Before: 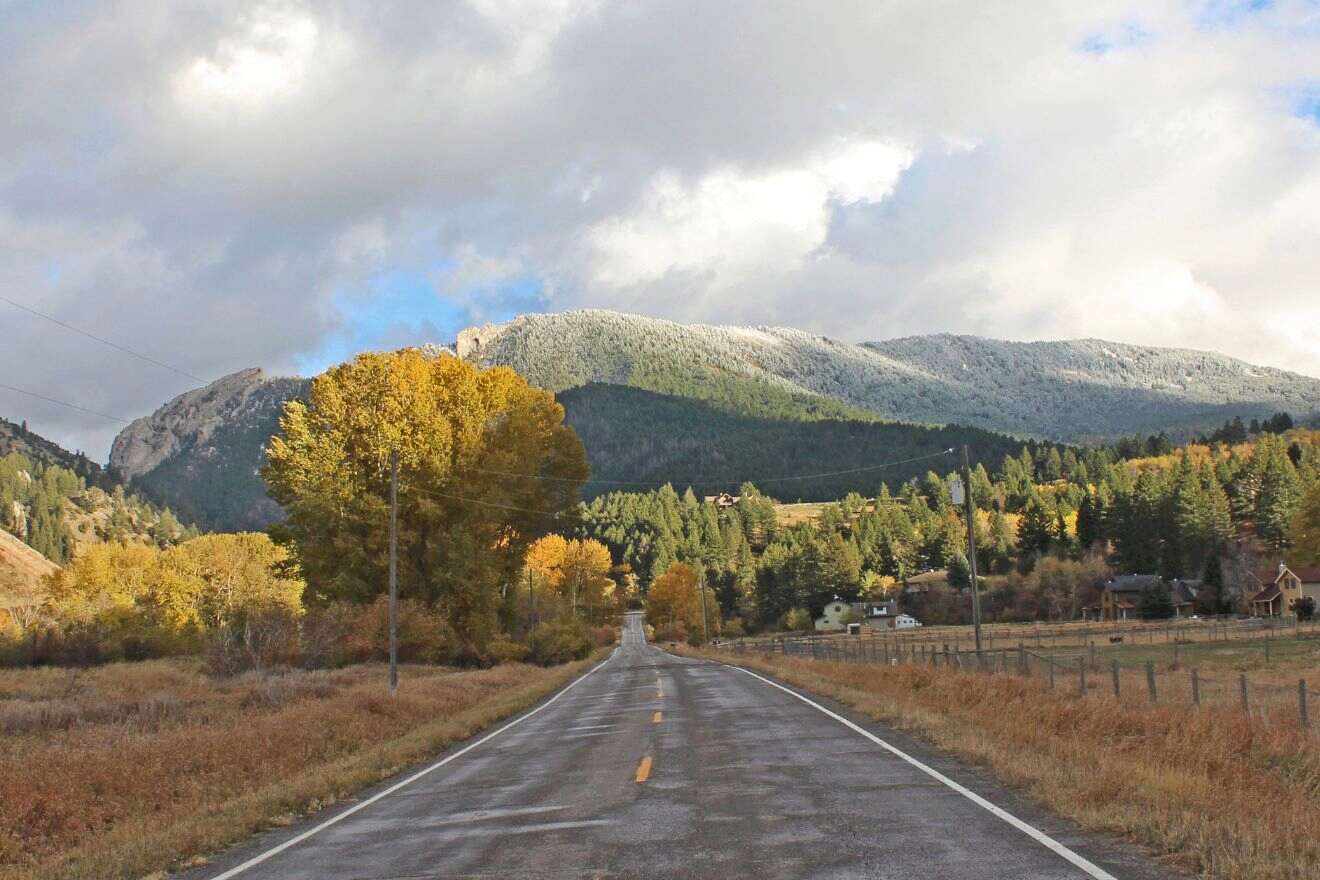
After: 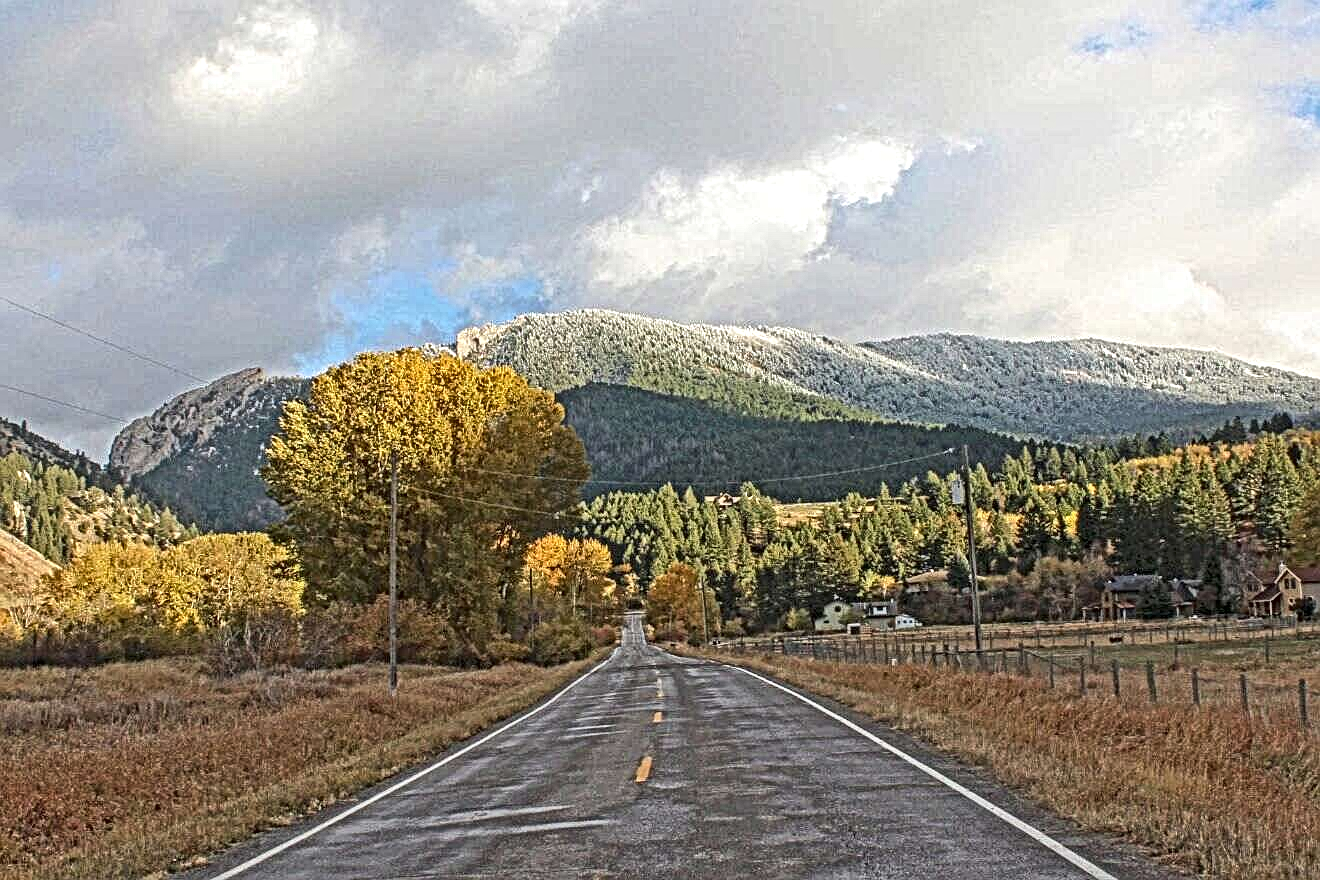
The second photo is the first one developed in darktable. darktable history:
local contrast: mode bilateral grid, contrast 19, coarseness 3, detail 299%, midtone range 0.2
